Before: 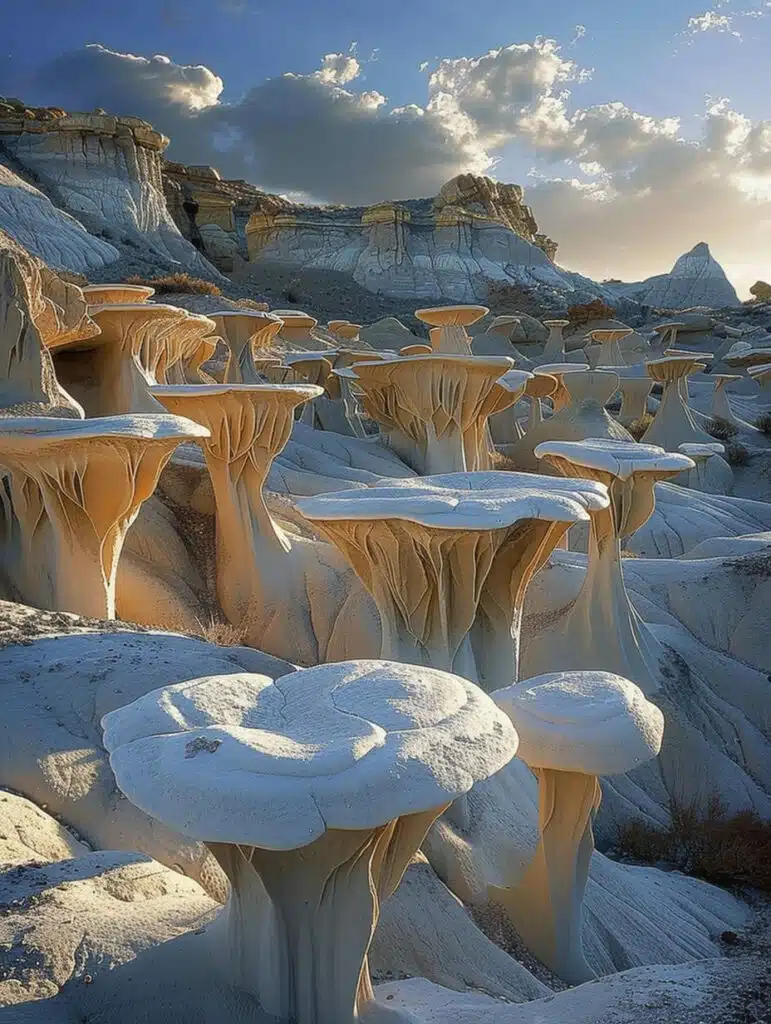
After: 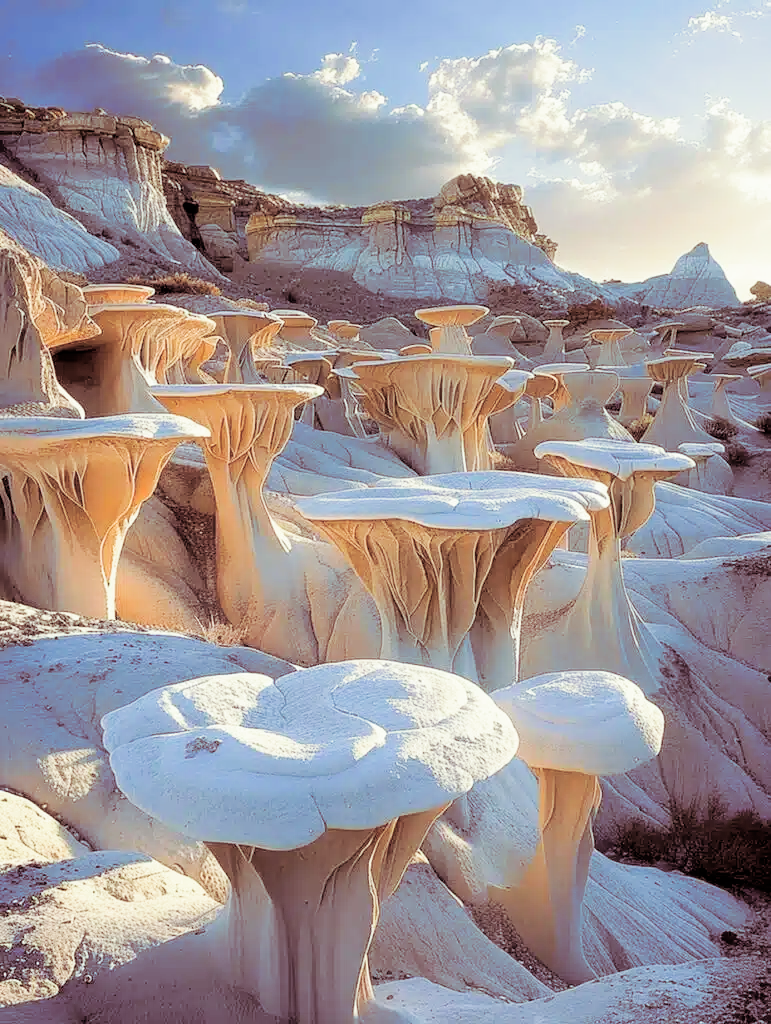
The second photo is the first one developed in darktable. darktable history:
exposure: exposure 1.25 EV, compensate exposure bias true, compensate highlight preservation false
split-toning: on, module defaults
filmic rgb: black relative exposure -5 EV, hardness 2.88, contrast 1.1, highlights saturation mix -20%
